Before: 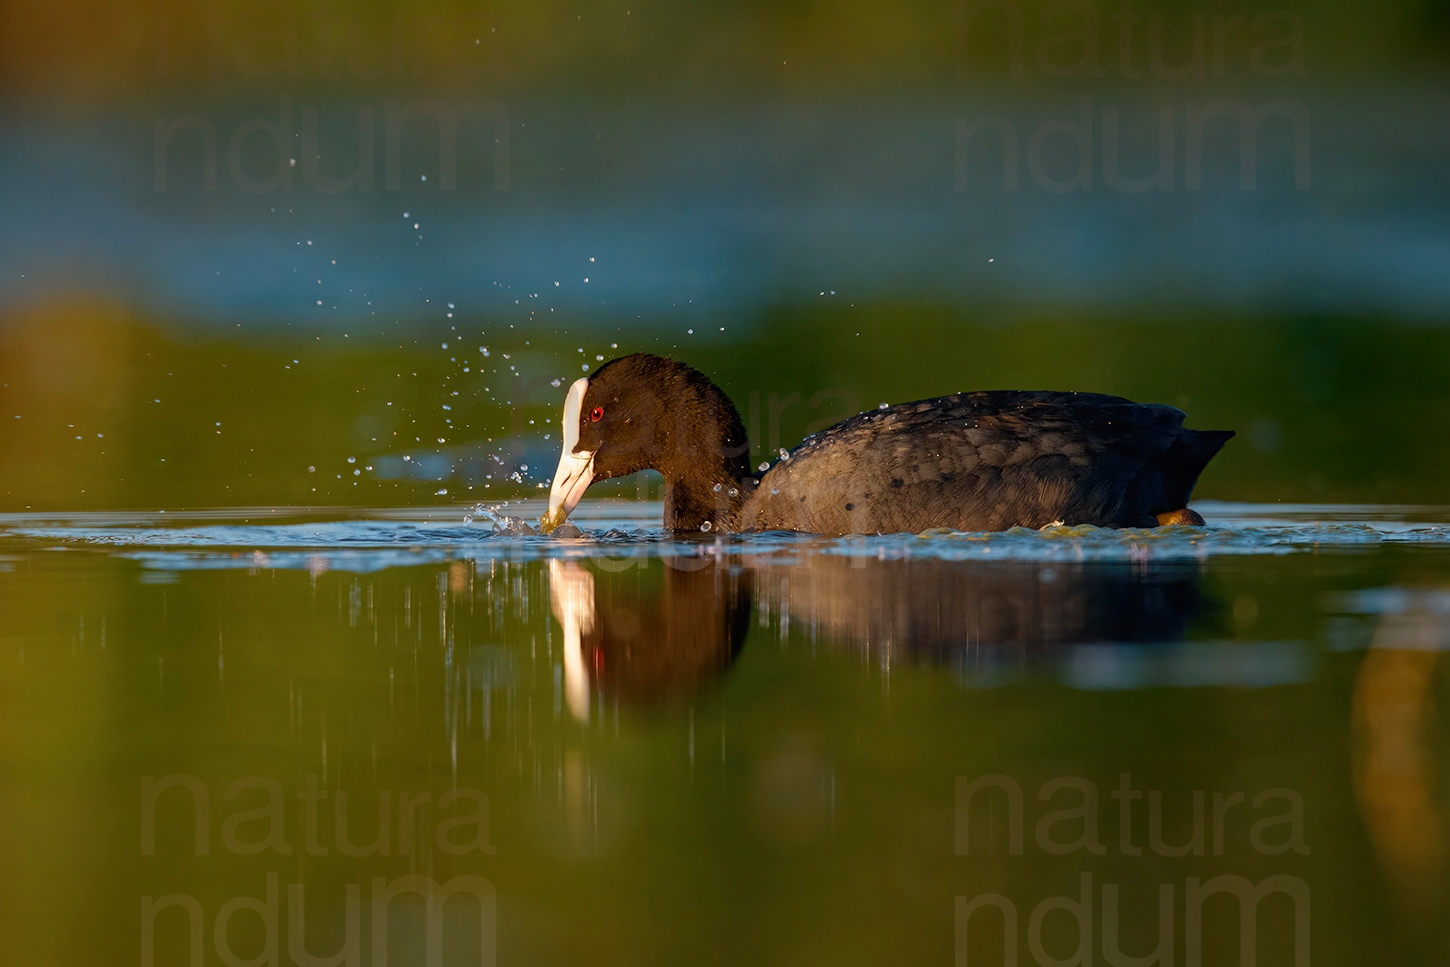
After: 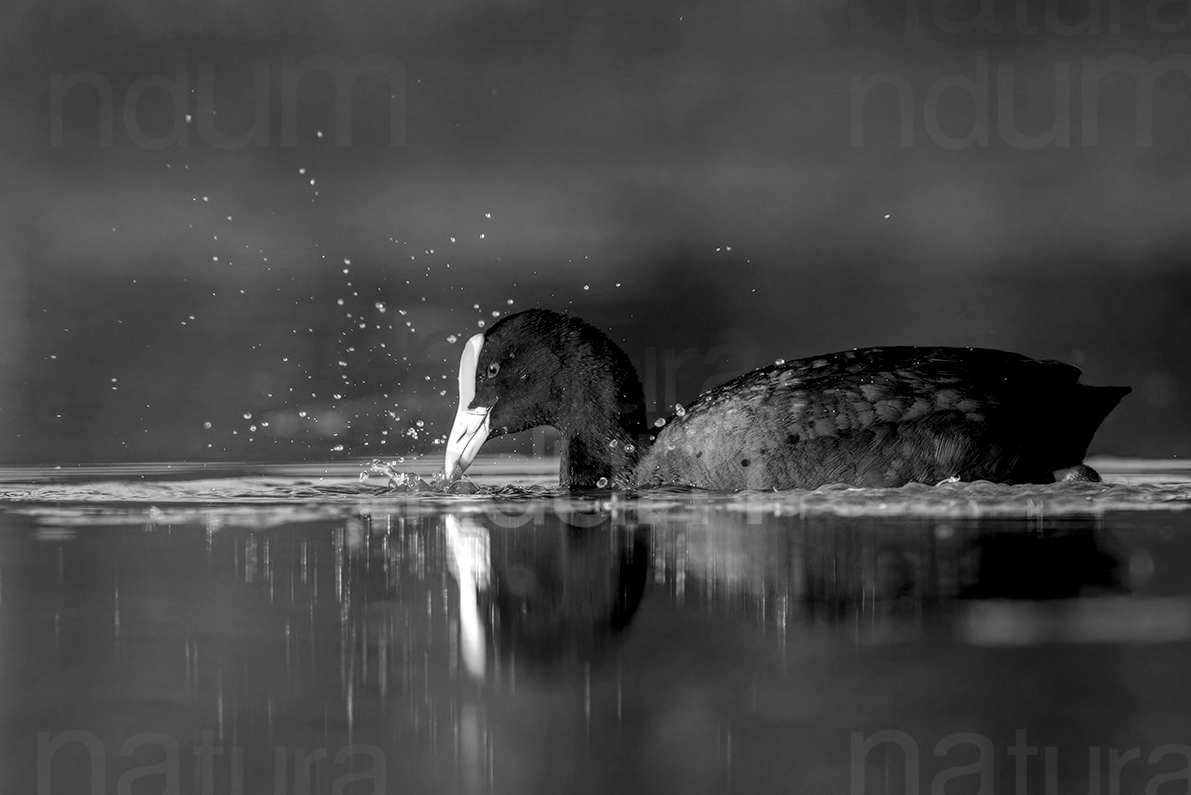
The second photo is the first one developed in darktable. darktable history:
monochrome: a 73.58, b 64.21
local contrast: detail 160%
crop and rotate: left 7.196%, top 4.574%, right 10.605%, bottom 13.178%
